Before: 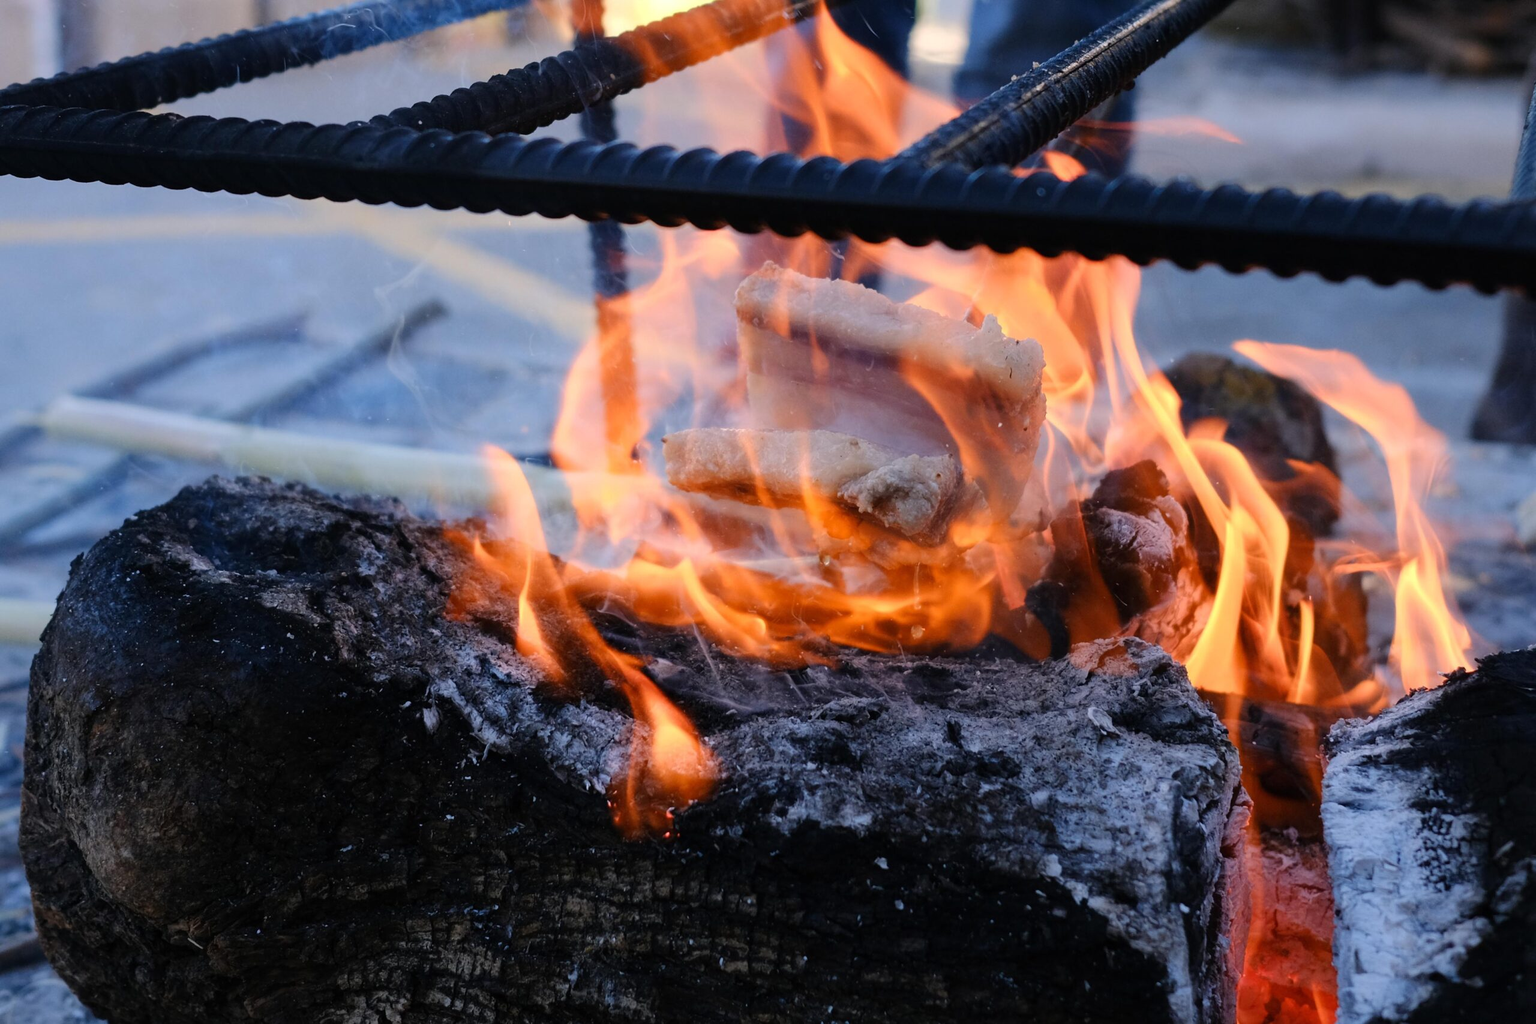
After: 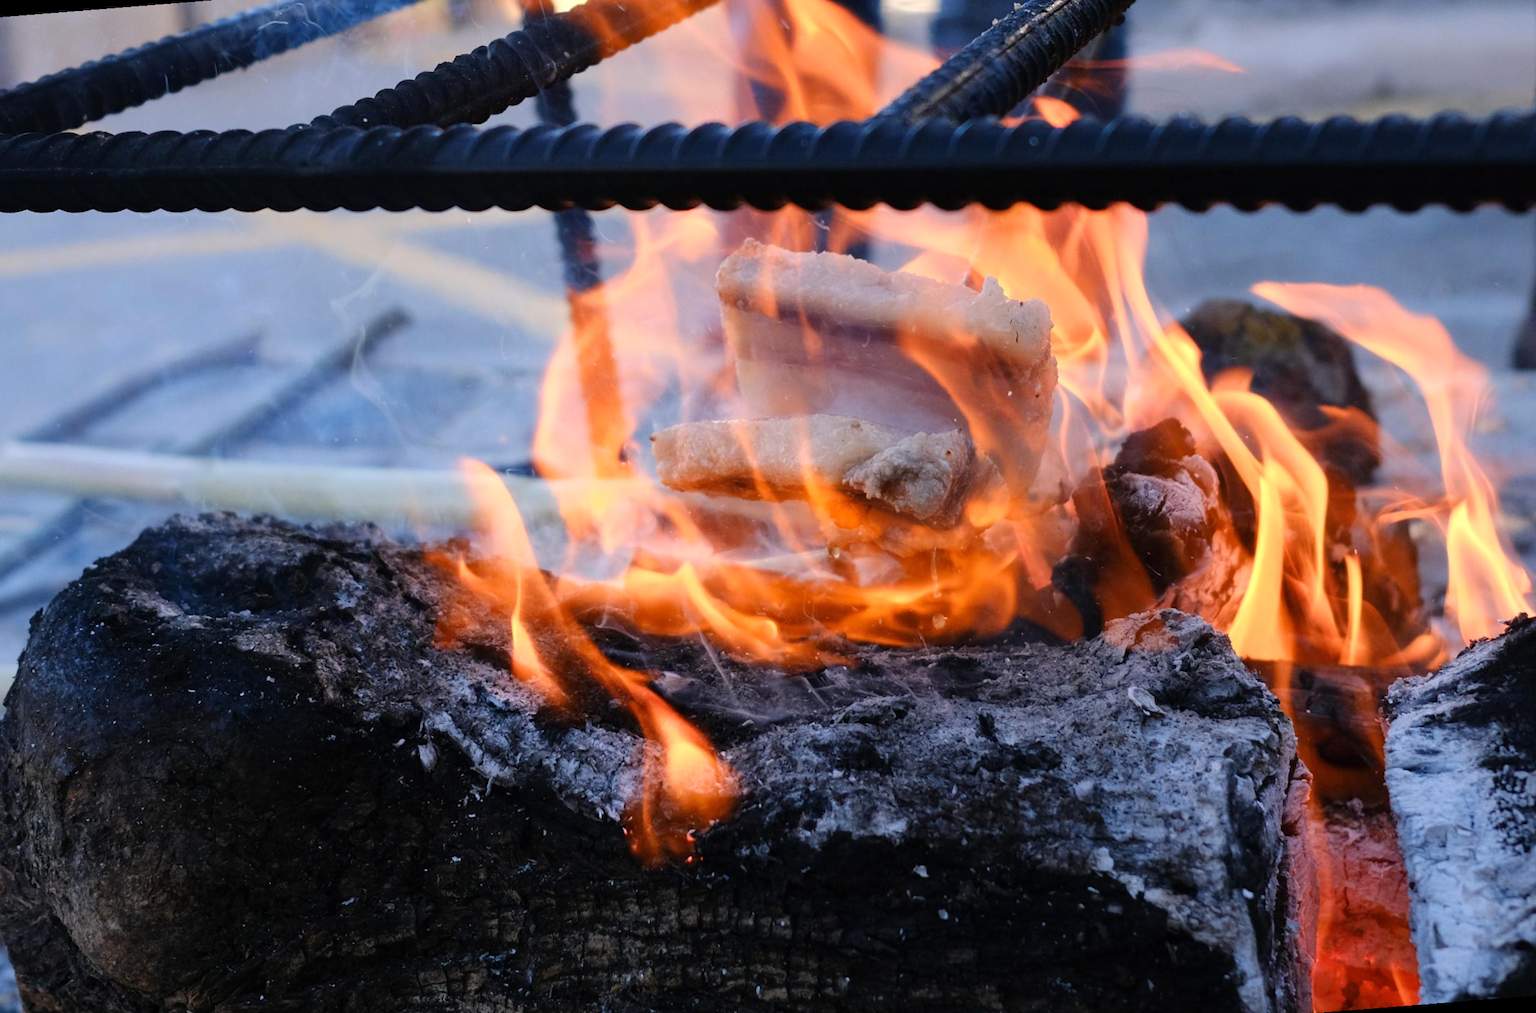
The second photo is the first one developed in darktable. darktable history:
rotate and perspective: rotation -4.57°, crop left 0.054, crop right 0.944, crop top 0.087, crop bottom 0.914
exposure: exposure 0.161 EV, compensate highlight preservation false
